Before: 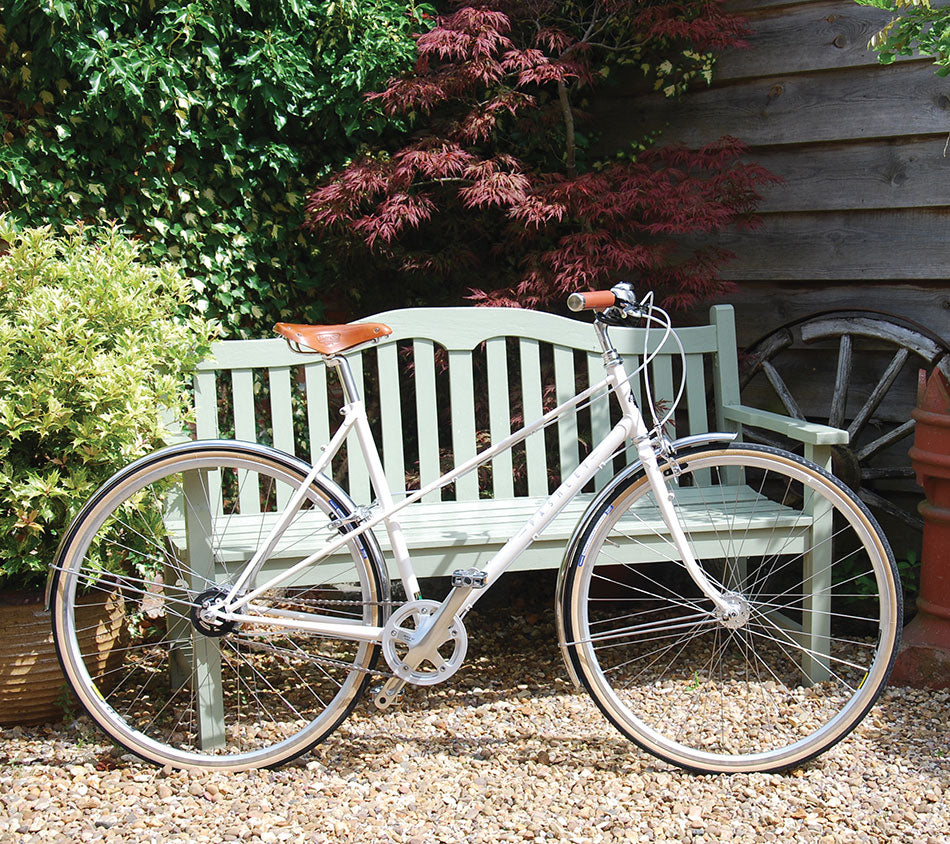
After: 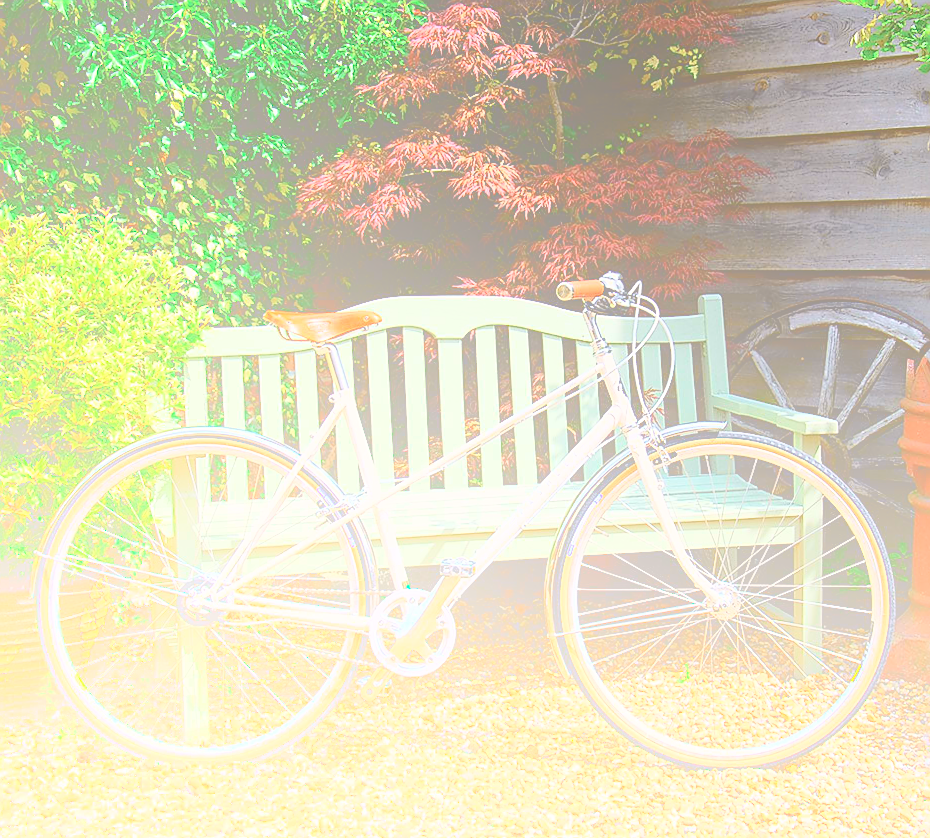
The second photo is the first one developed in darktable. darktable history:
tone curve: curves: ch0 [(0, 0.015) (0.091, 0.055) (0.184, 0.159) (0.304, 0.382) (0.492, 0.579) (0.628, 0.755) (0.832, 0.932) (0.984, 0.963)]; ch1 [(0, 0) (0.34, 0.235) (0.493, 0.5) (0.554, 0.56) (0.764, 0.815) (1, 1)]; ch2 [(0, 0) (0.44, 0.458) (0.476, 0.477) (0.542, 0.586) (0.674, 0.724) (1, 1)], color space Lab, independent channels, preserve colors none
bloom: size 70%, threshold 25%, strength 70%
sharpen: radius 1.4, amount 1.25, threshold 0.7
rotate and perspective: rotation 0.226°, lens shift (vertical) -0.042, crop left 0.023, crop right 0.982, crop top 0.006, crop bottom 0.994
